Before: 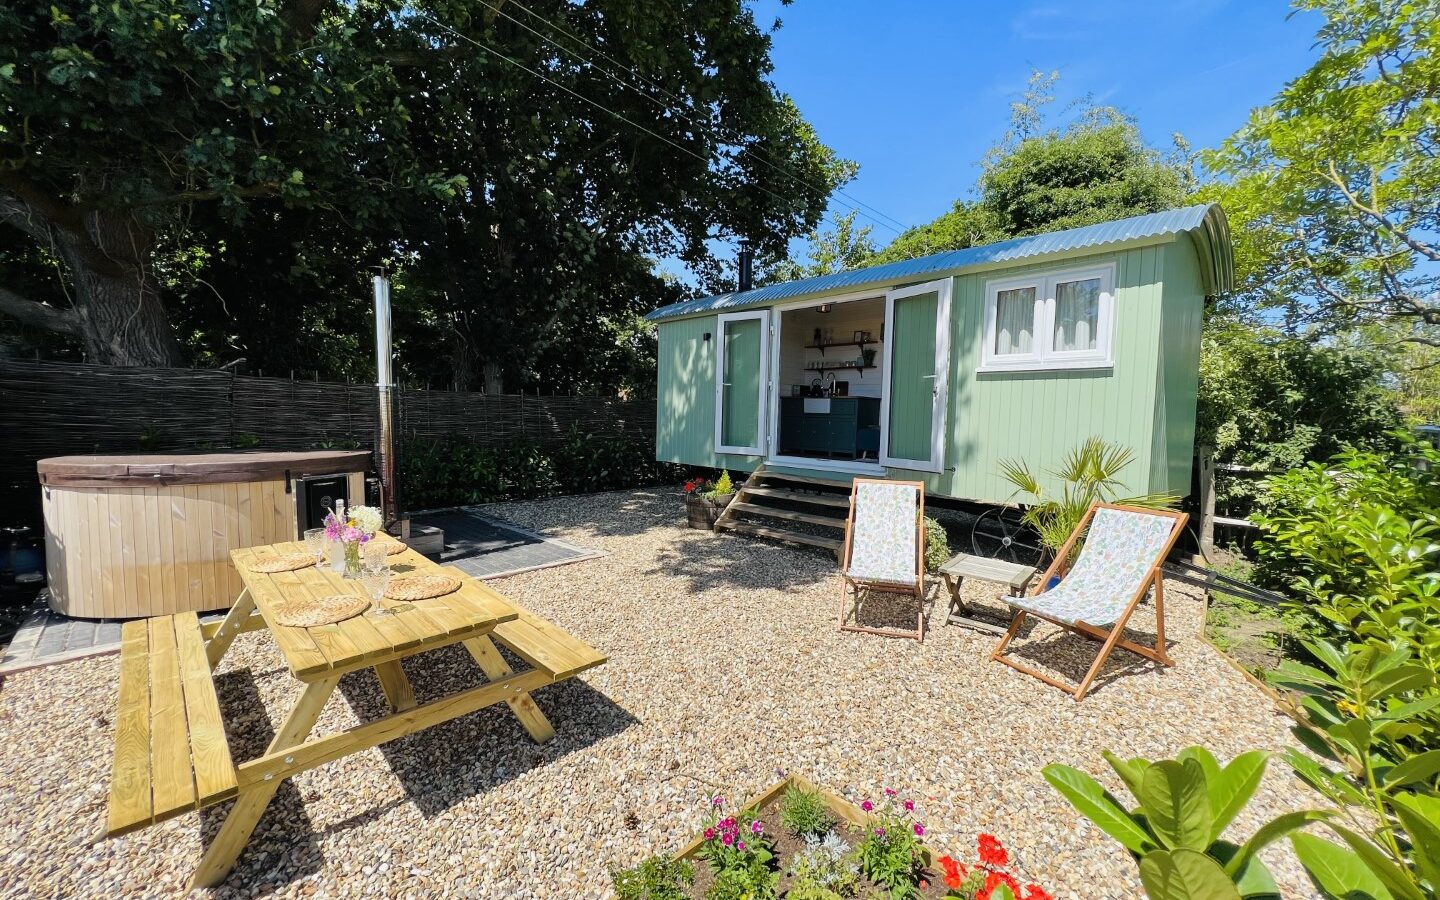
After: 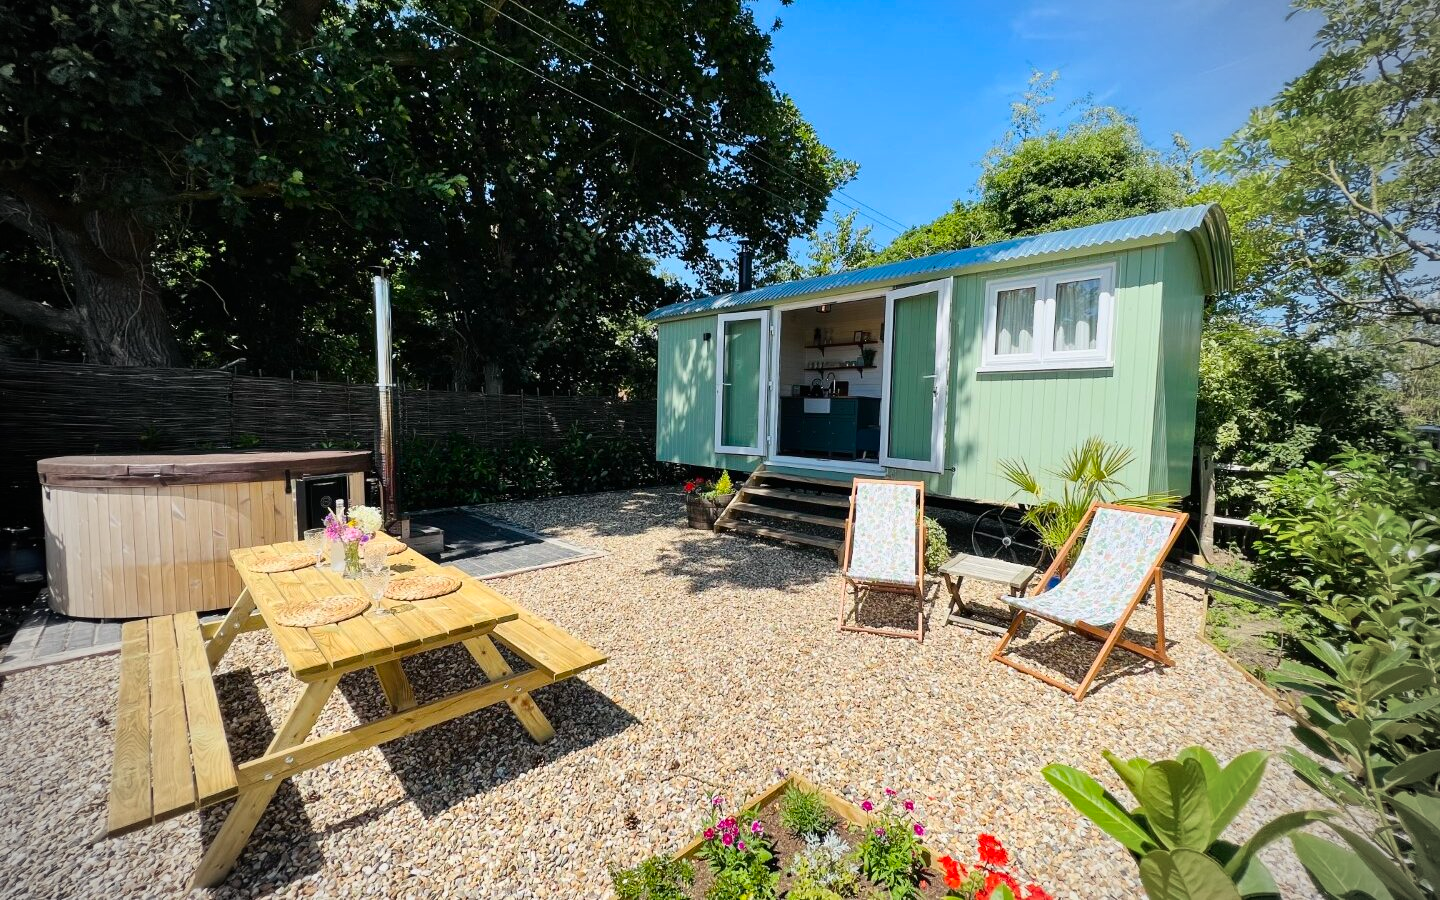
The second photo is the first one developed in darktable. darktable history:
vignetting: fall-off start 67.15%, brightness -0.442, saturation -0.691, width/height ratio 1.011, unbound false
contrast brightness saturation: contrast 0.14
exposure: compensate highlight preservation false
